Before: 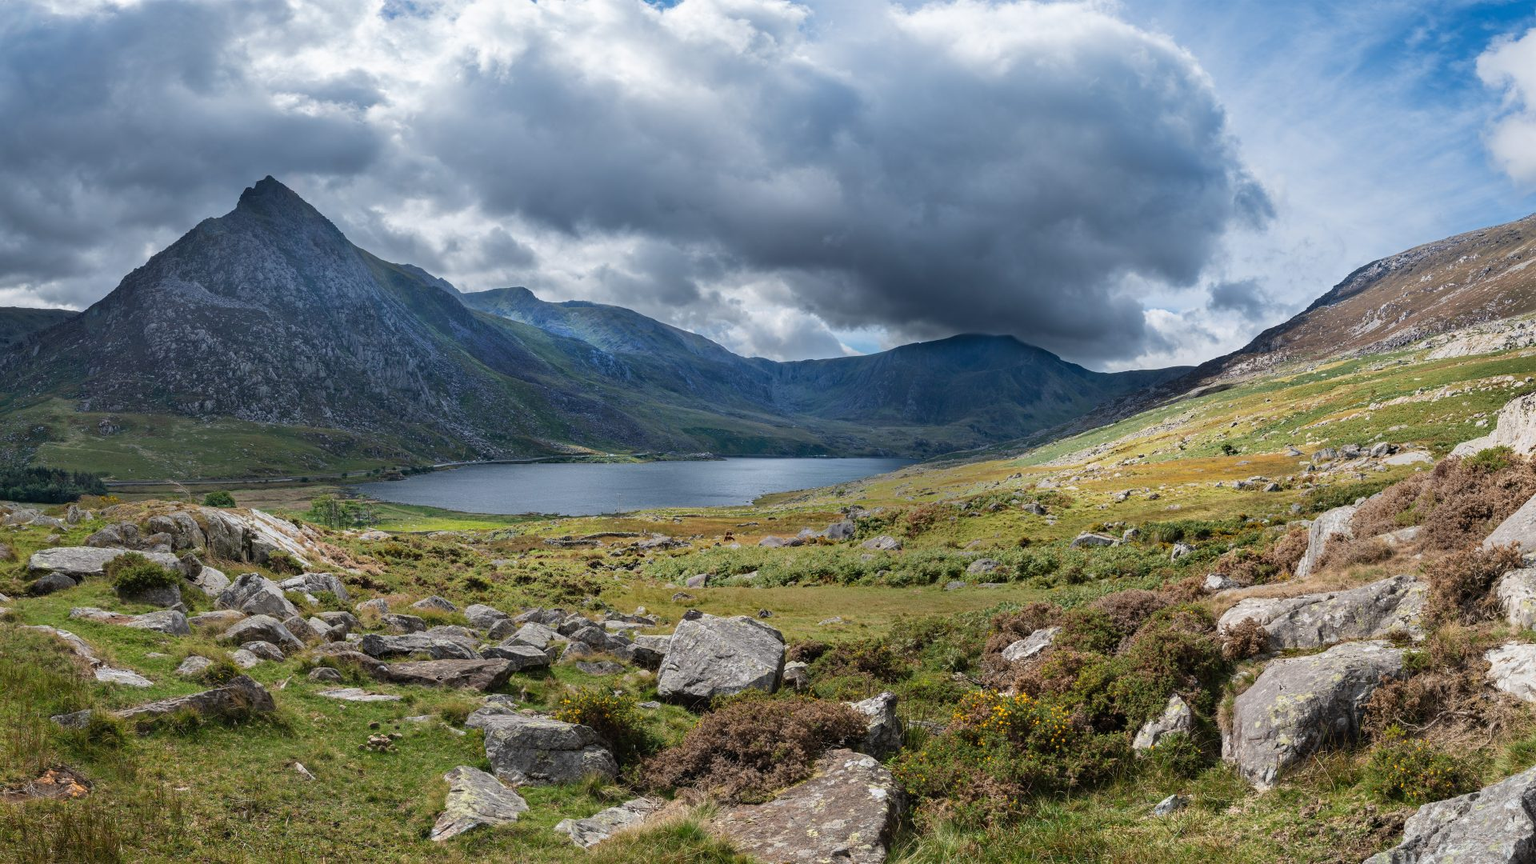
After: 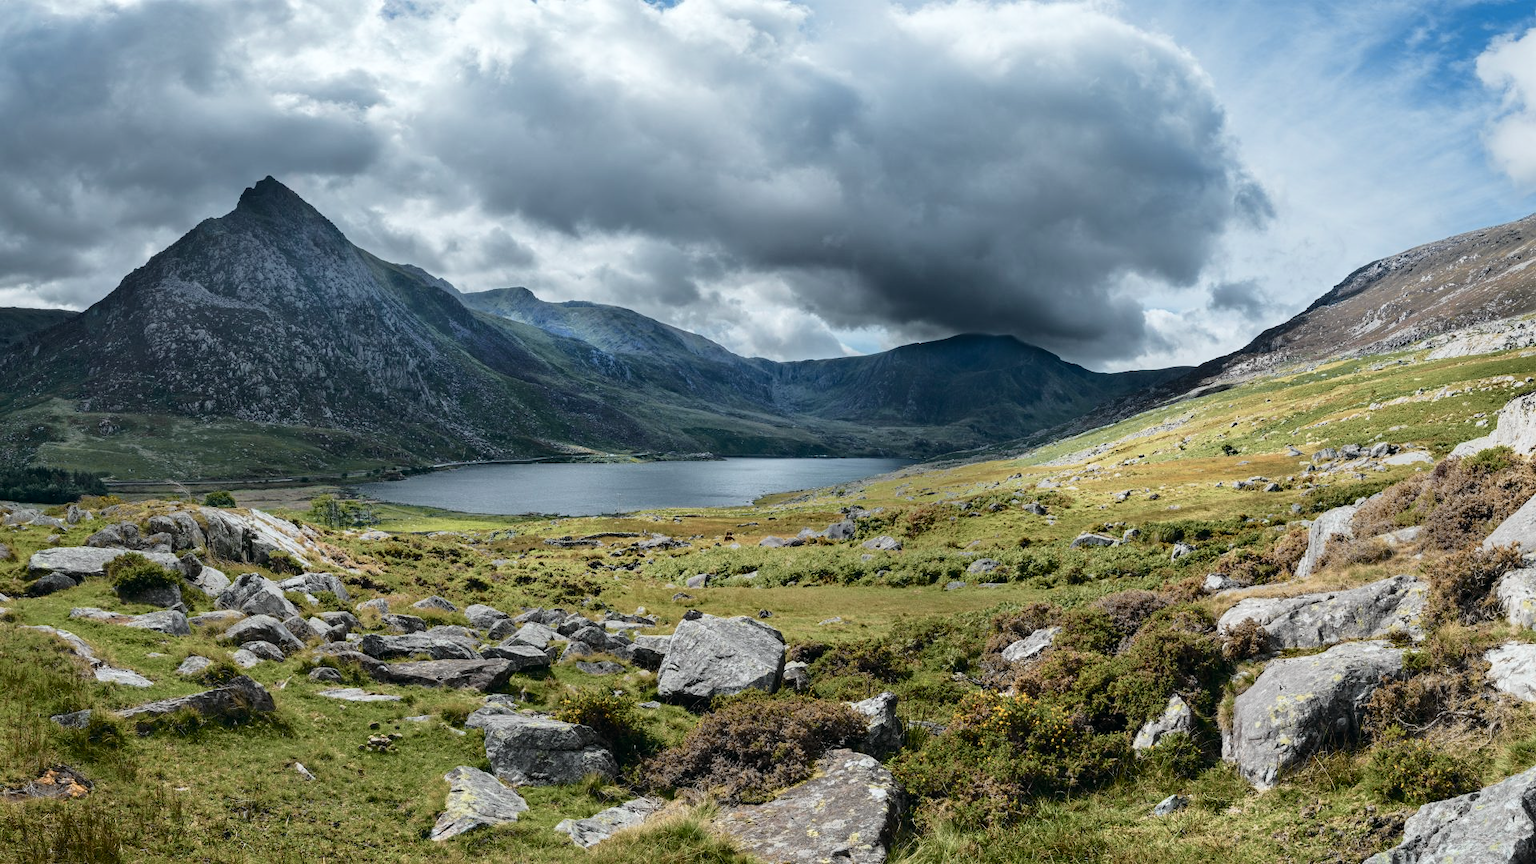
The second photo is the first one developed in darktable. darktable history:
tone curve: curves: ch0 [(0, 0) (0.081, 0.044) (0.185, 0.13) (0.283, 0.238) (0.416, 0.449) (0.495, 0.524) (0.686, 0.743) (0.826, 0.865) (0.978, 0.988)]; ch1 [(0, 0) (0.147, 0.166) (0.321, 0.362) (0.371, 0.402) (0.423, 0.442) (0.479, 0.472) (0.505, 0.497) (0.521, 0.506) (0.551, 0.537) (0.586, 0.574) (0.625, 0.618) (0.68, 0.681) (1, 1)]; ch2 [(0, 0) (0.346, 0.362) (0.404, 0.427) (0.502, 0.495) (0.531, 0.513) (0.547, 0.533) (0.582, 0.596) (0.629, 0.631) (0.717, 0.678) (1, 1)], color space Lab, independent channels, preserve colors none
